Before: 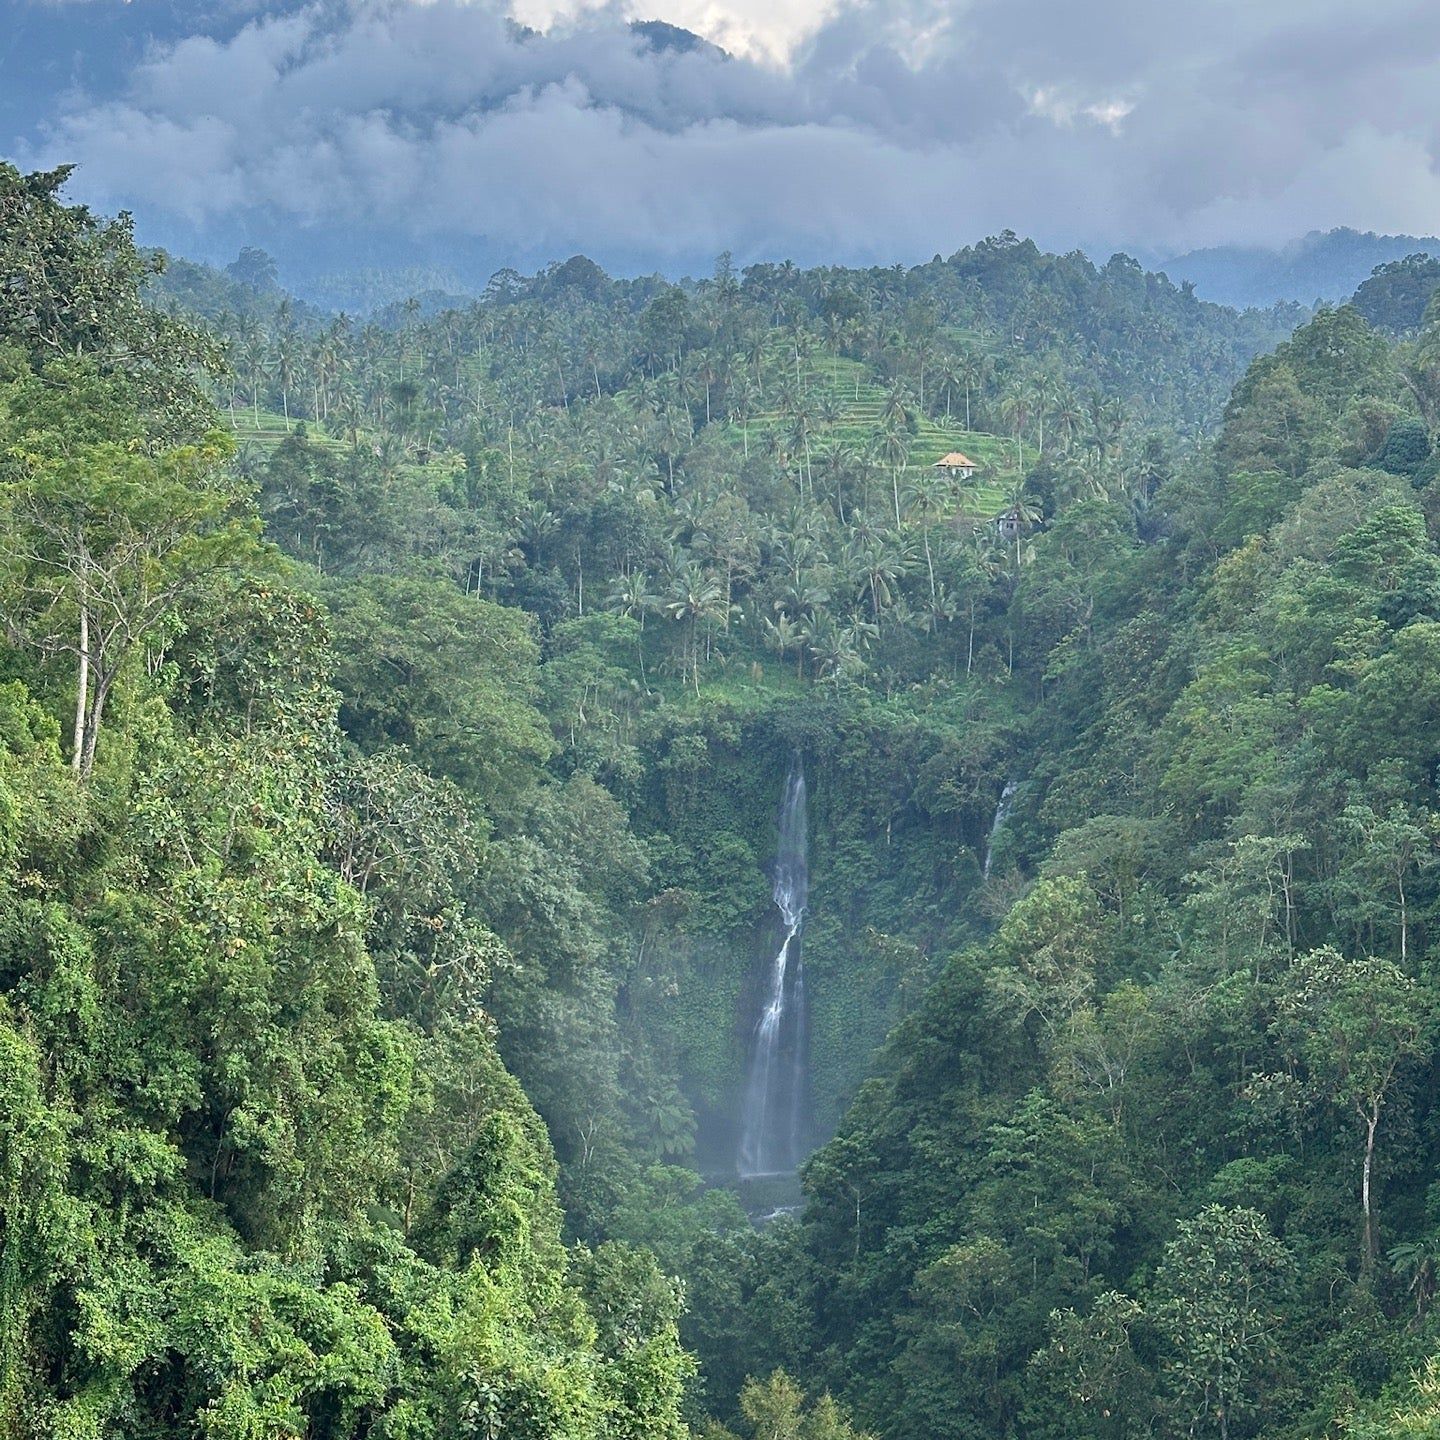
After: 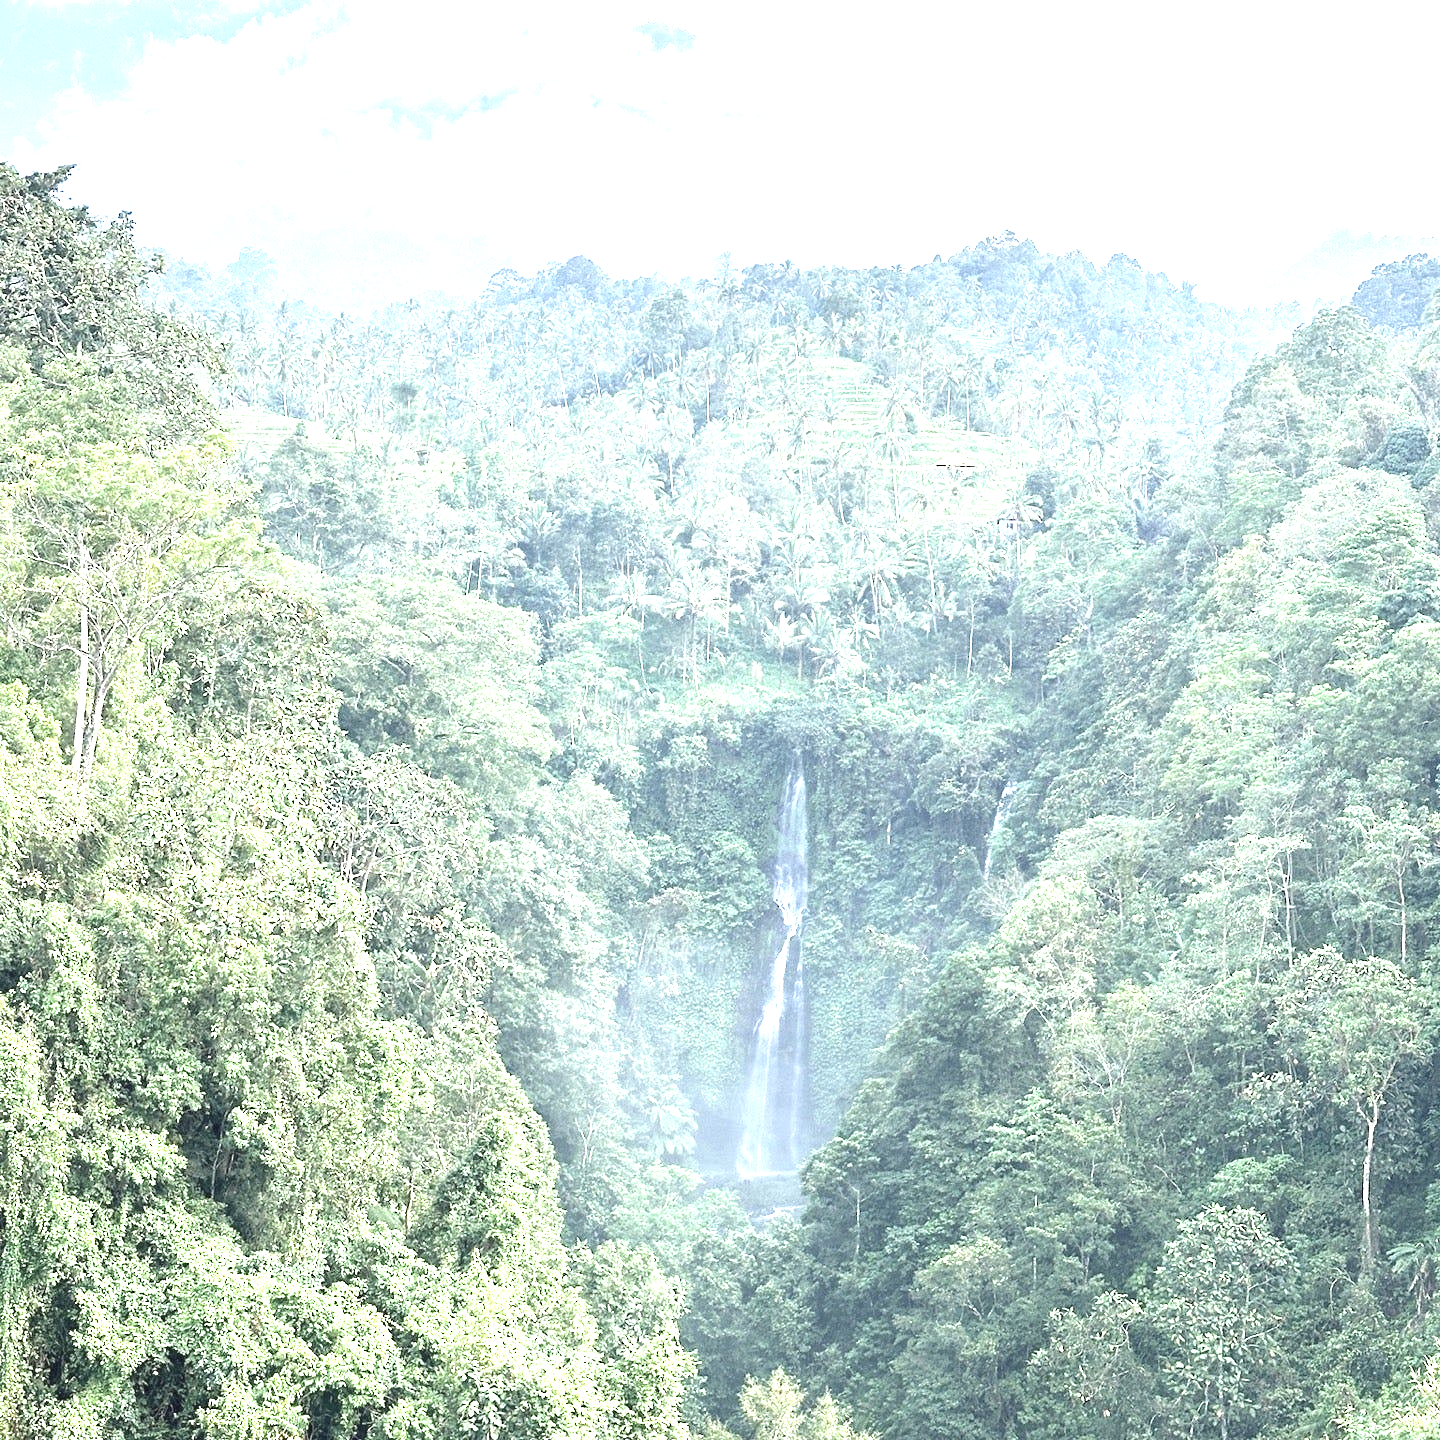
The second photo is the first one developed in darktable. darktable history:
sharpen: radius 2.883, amount 0.868, threshold 47.523
contrast brightness saturation: contrast -0.05, saturation -0.41
exposure: exposure 2.25 EV, compensate highlight preservation false
